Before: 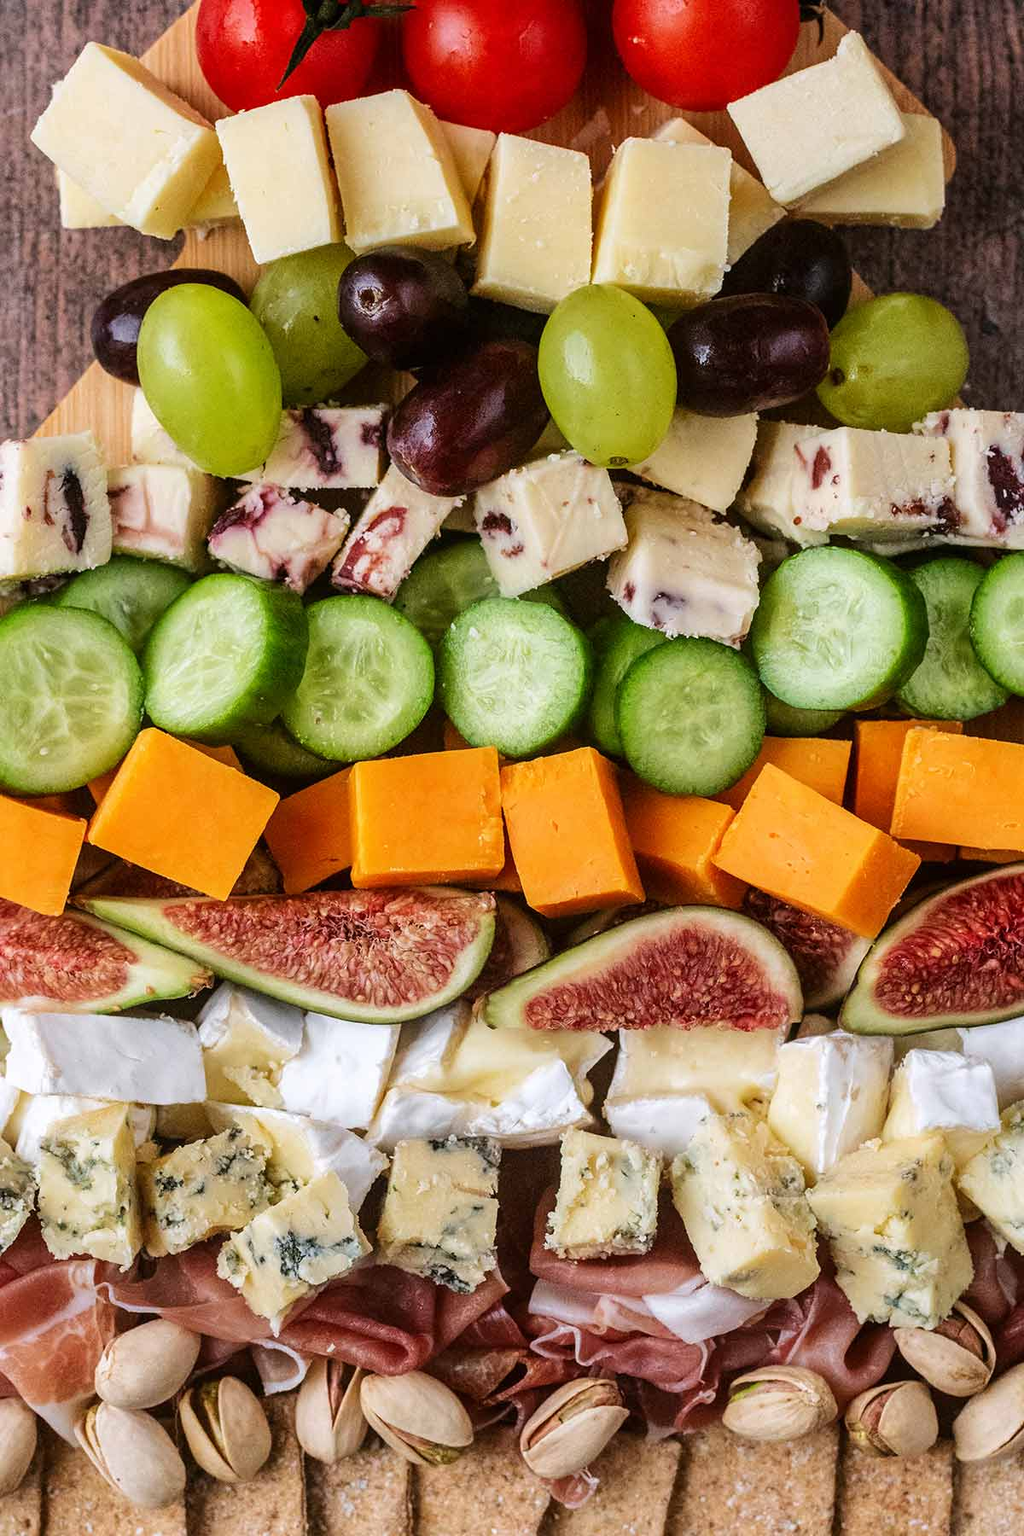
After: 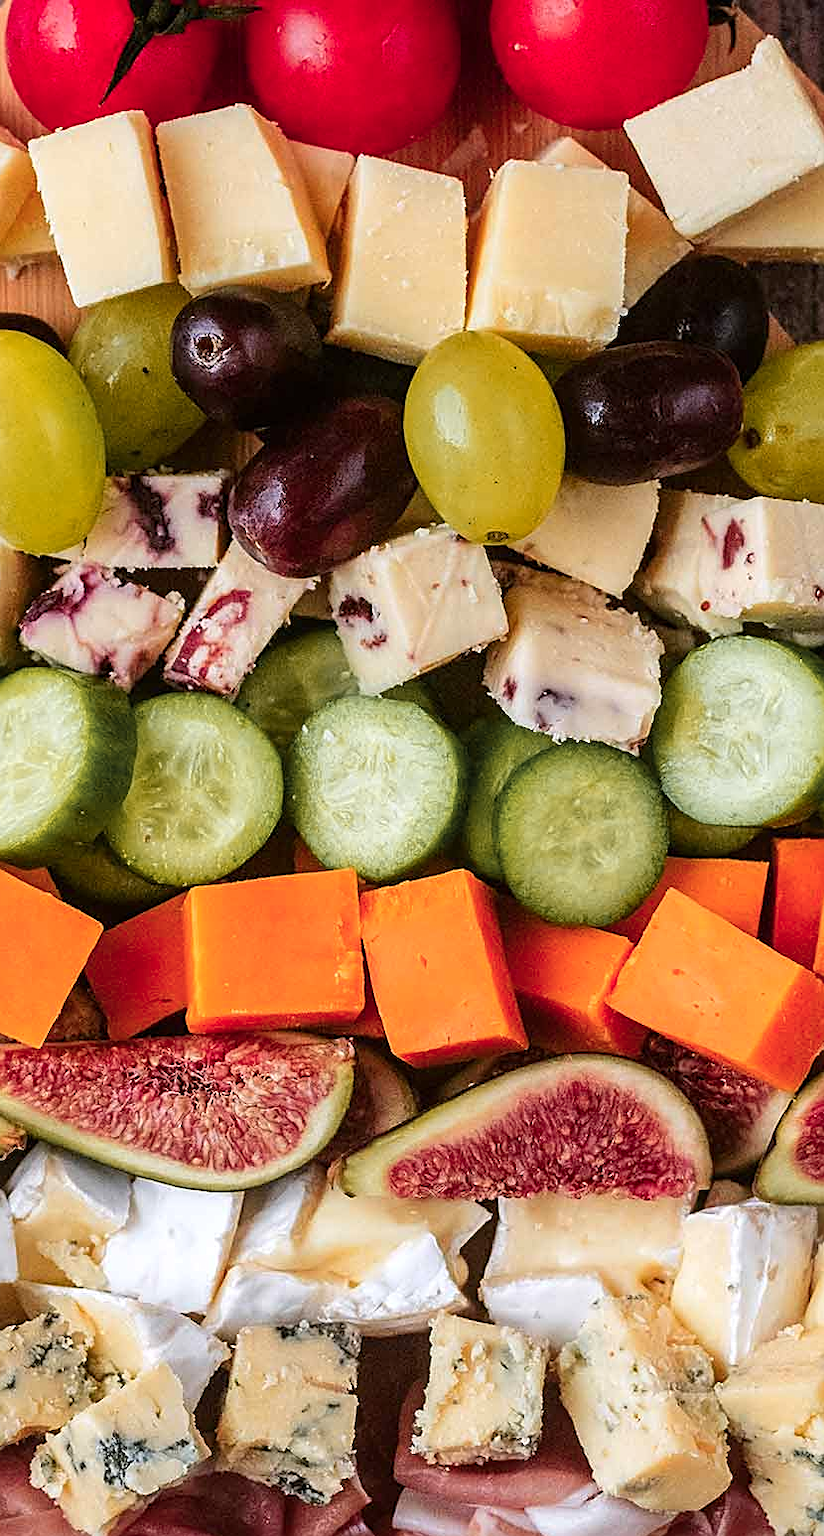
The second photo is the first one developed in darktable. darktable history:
levels: levels [0, 0.492, 0.984]
color zones: curves: ch1 [(0.263, 0.53) (0.376, 0.287) (0.487, 0.512) (0.748, 0.547) (1, 0.513)]; ch2 [(0.262, 0.45) (0.751, 0.477)]
sharpen: on, module defaults
crop: left 18.676%, right 12.155%, bottom 14.012%
